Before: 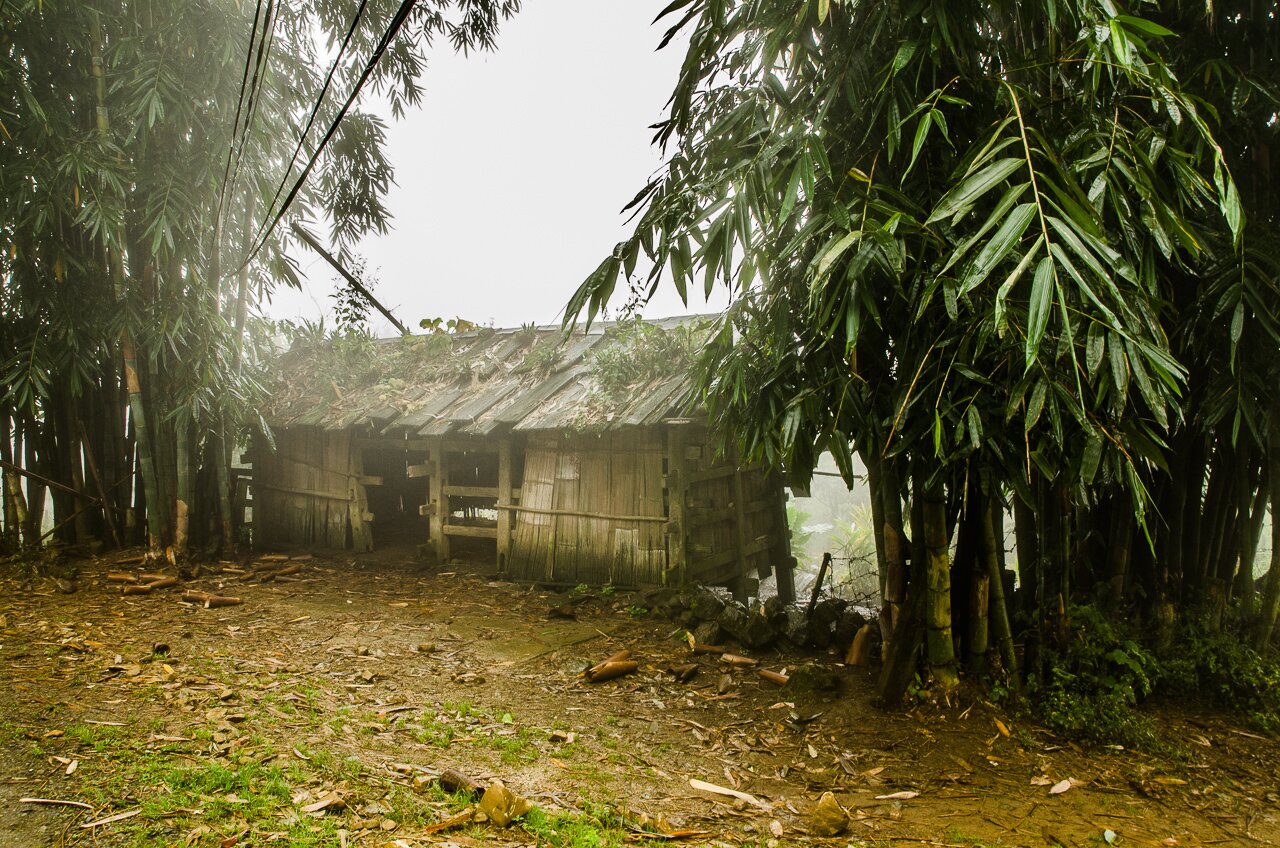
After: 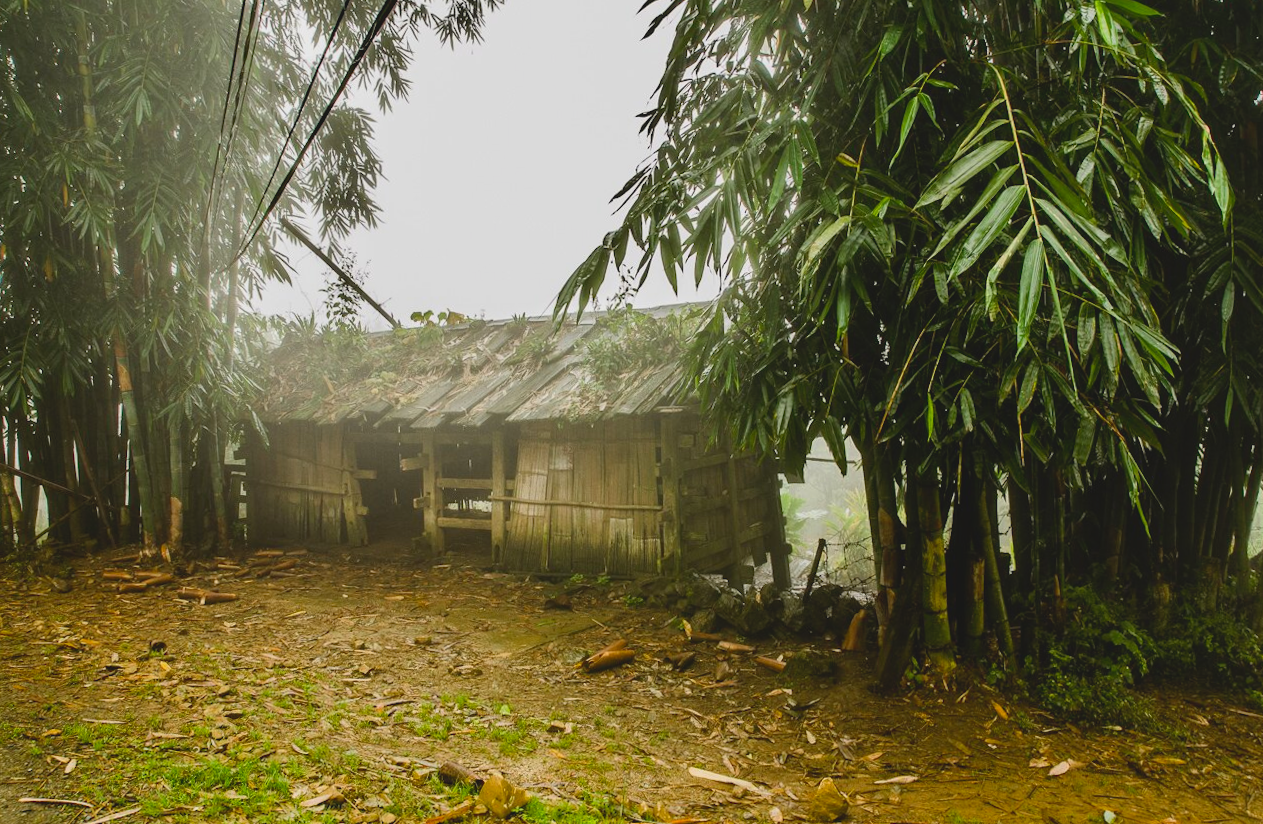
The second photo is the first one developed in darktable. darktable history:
crop: top 0.05%, bottom 0.098%
lowpass: radius 0.1, contrast 0.85, saturation 1.1, unbound 0
rotate and perspective: rotation -1°, crop left 0.011, crop right 0.989, crop top 0.025, crop bottom 0.975
